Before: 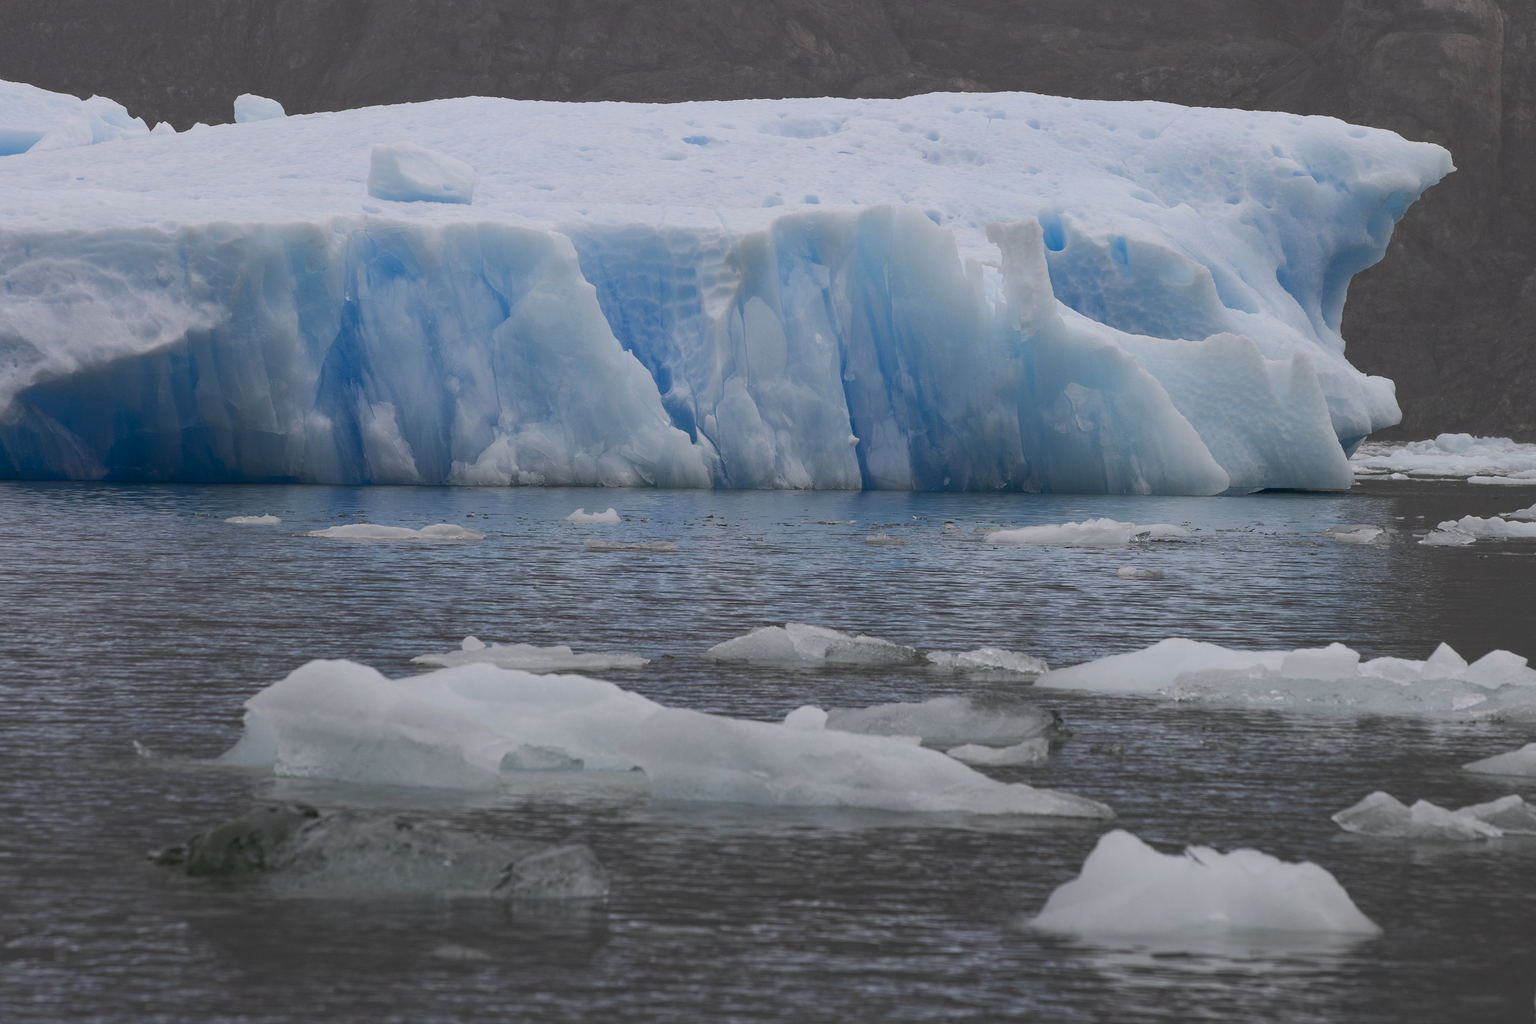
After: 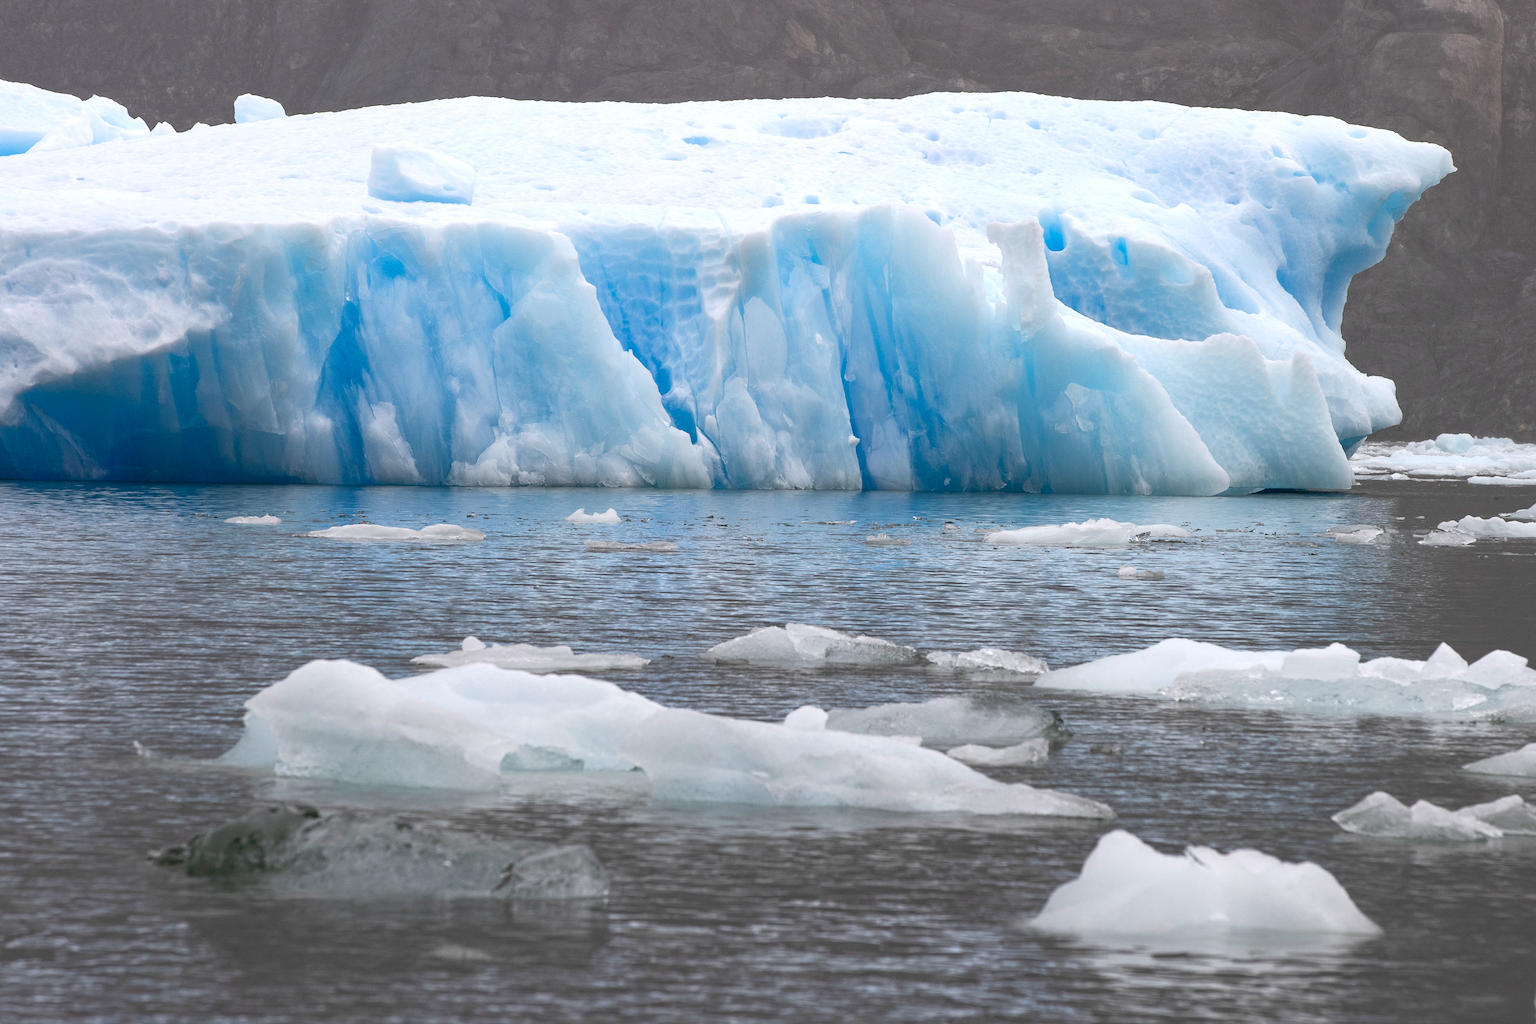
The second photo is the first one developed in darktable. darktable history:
exposure: black level correction 0, exposure 0.897 EV, compensate exposure bias true, compensate highlight preservation false
